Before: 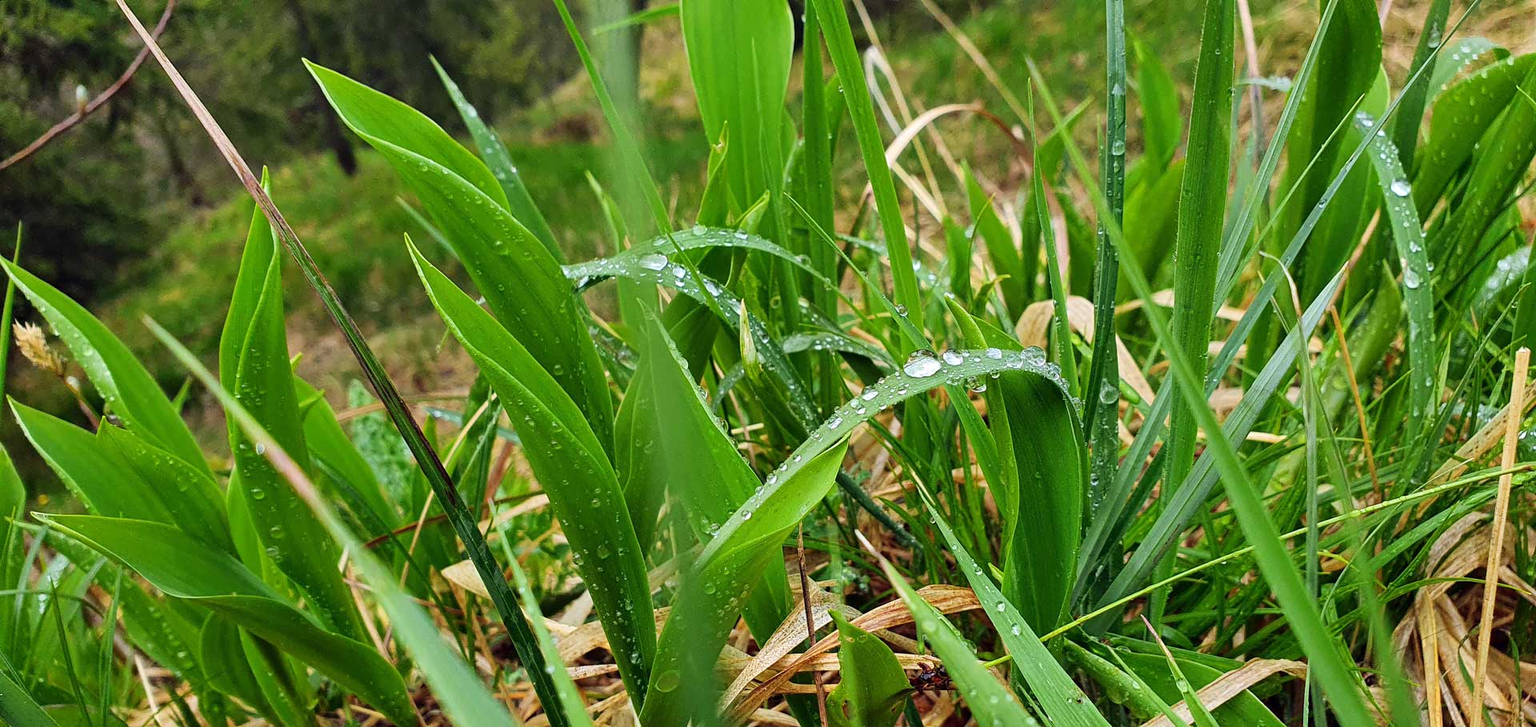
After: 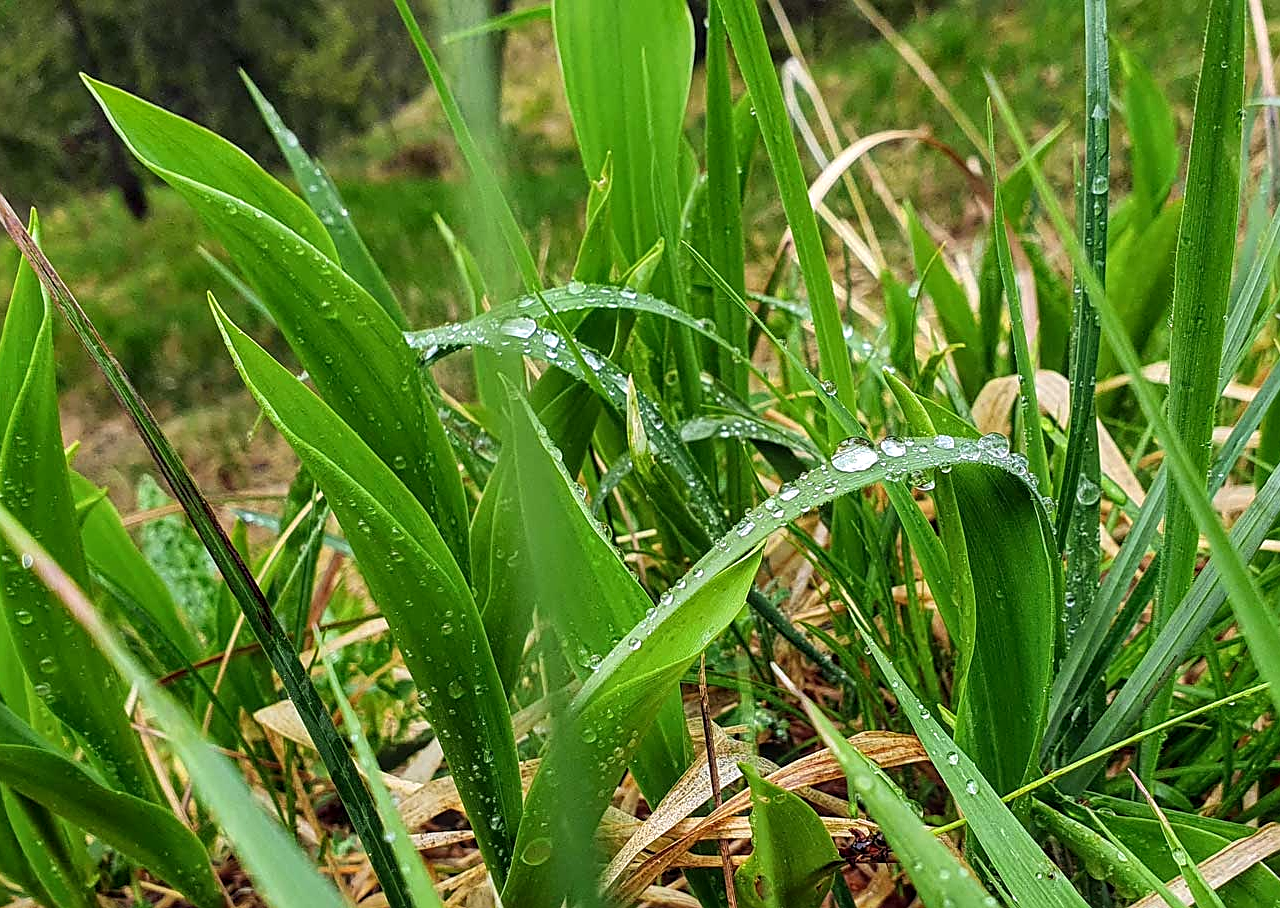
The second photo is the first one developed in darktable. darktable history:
local contrast: on, module defaults
sharpen: on, module defaults
crop and rotate: left 15.546%, right 17.787%
